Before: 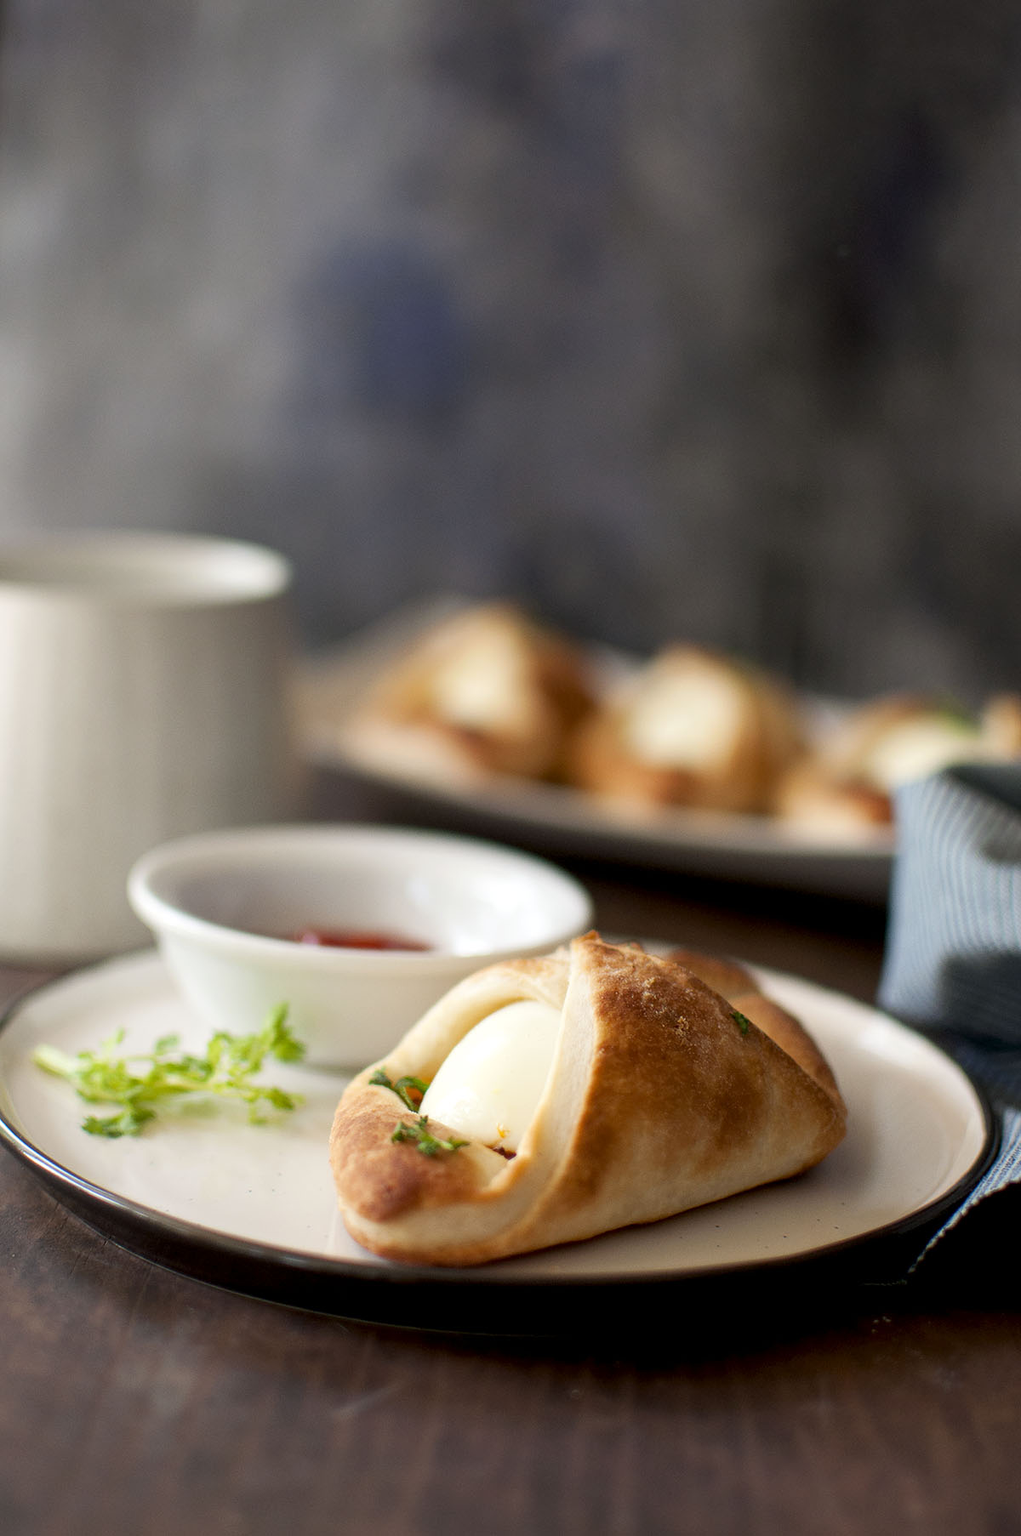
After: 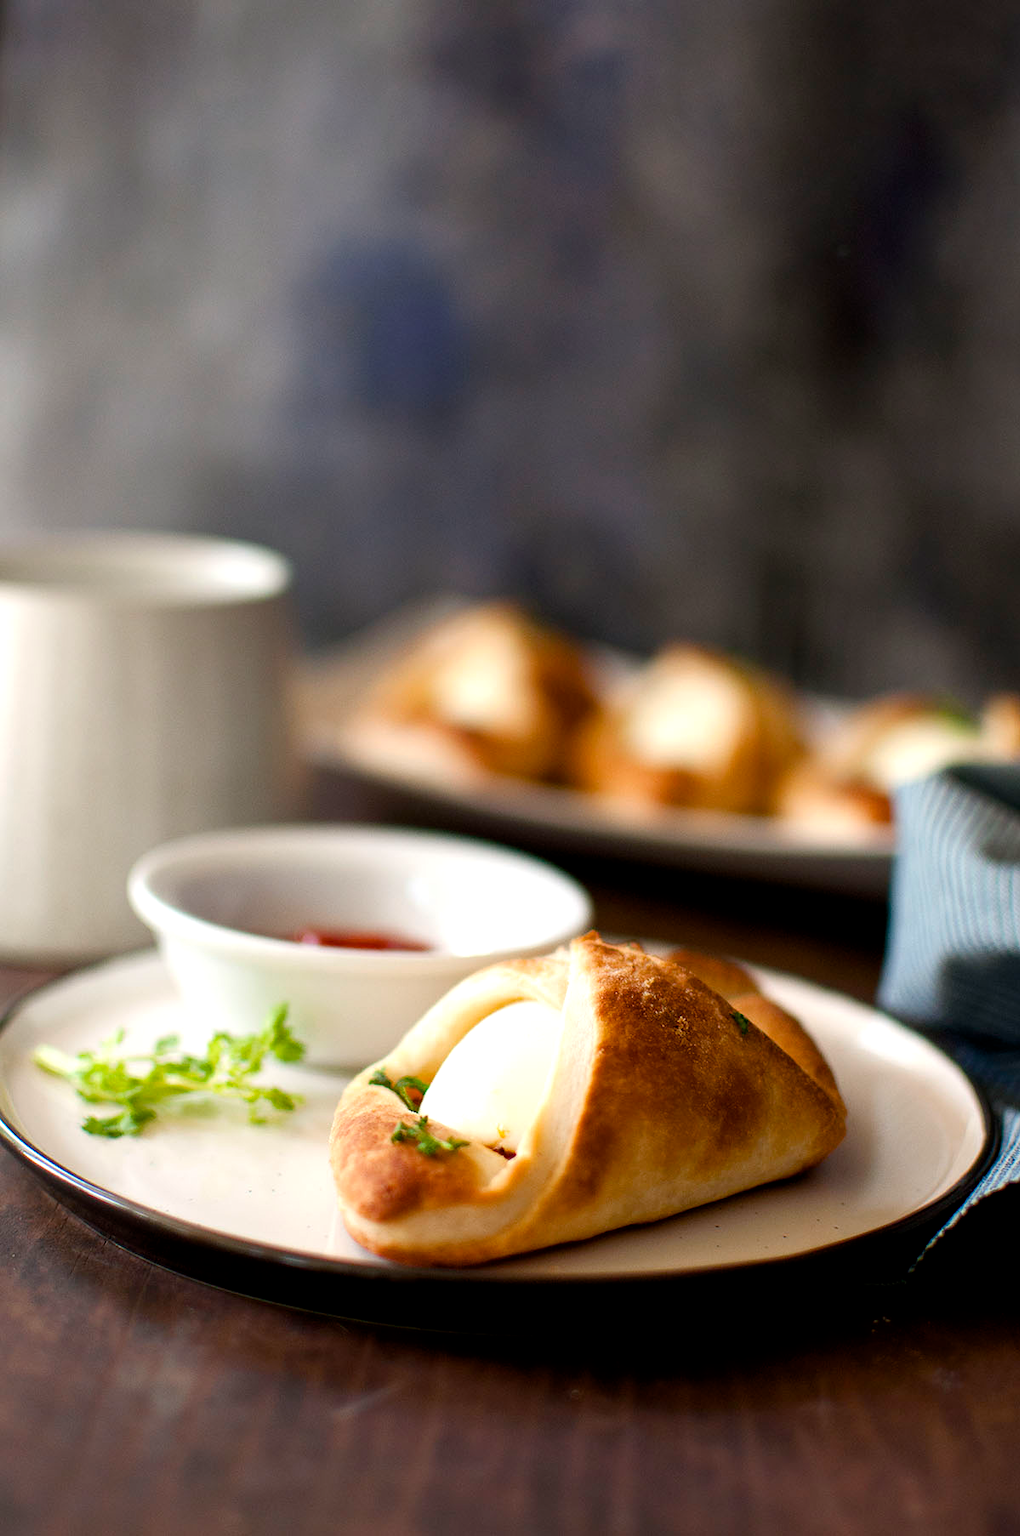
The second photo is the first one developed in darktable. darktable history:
color balance rgb: perceptual saturation grading › global saturation 27.513%, perceptual saturation grading › highlights -25.866%, perceptual saturation grading › shadows 24.169%, contrast 14.771%
